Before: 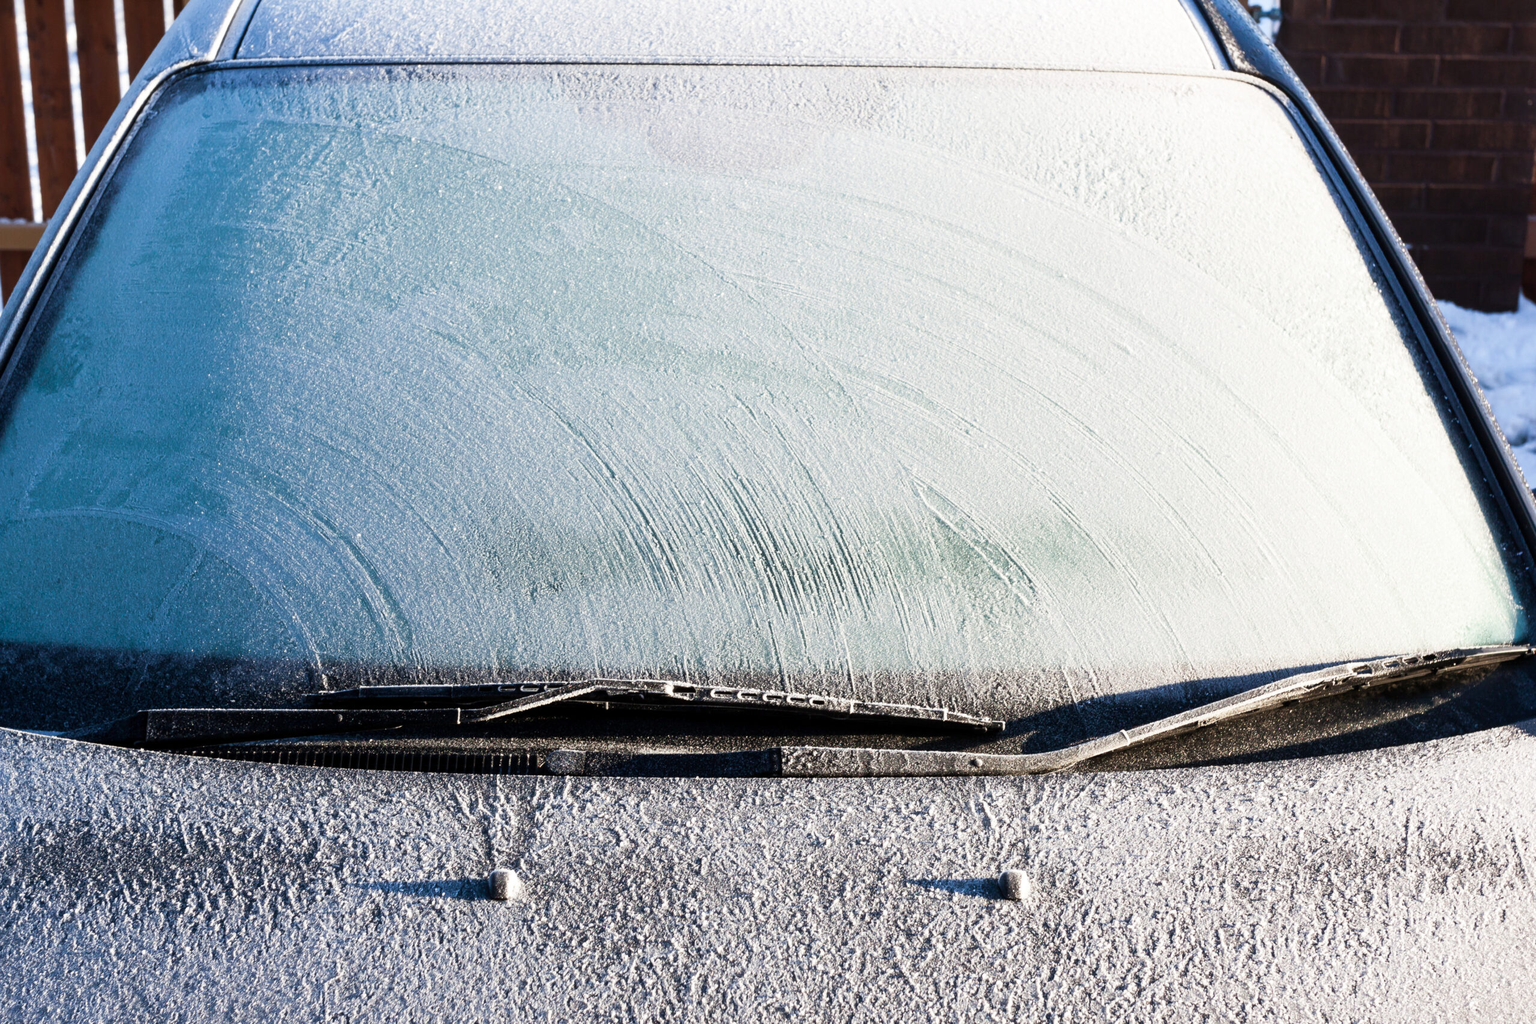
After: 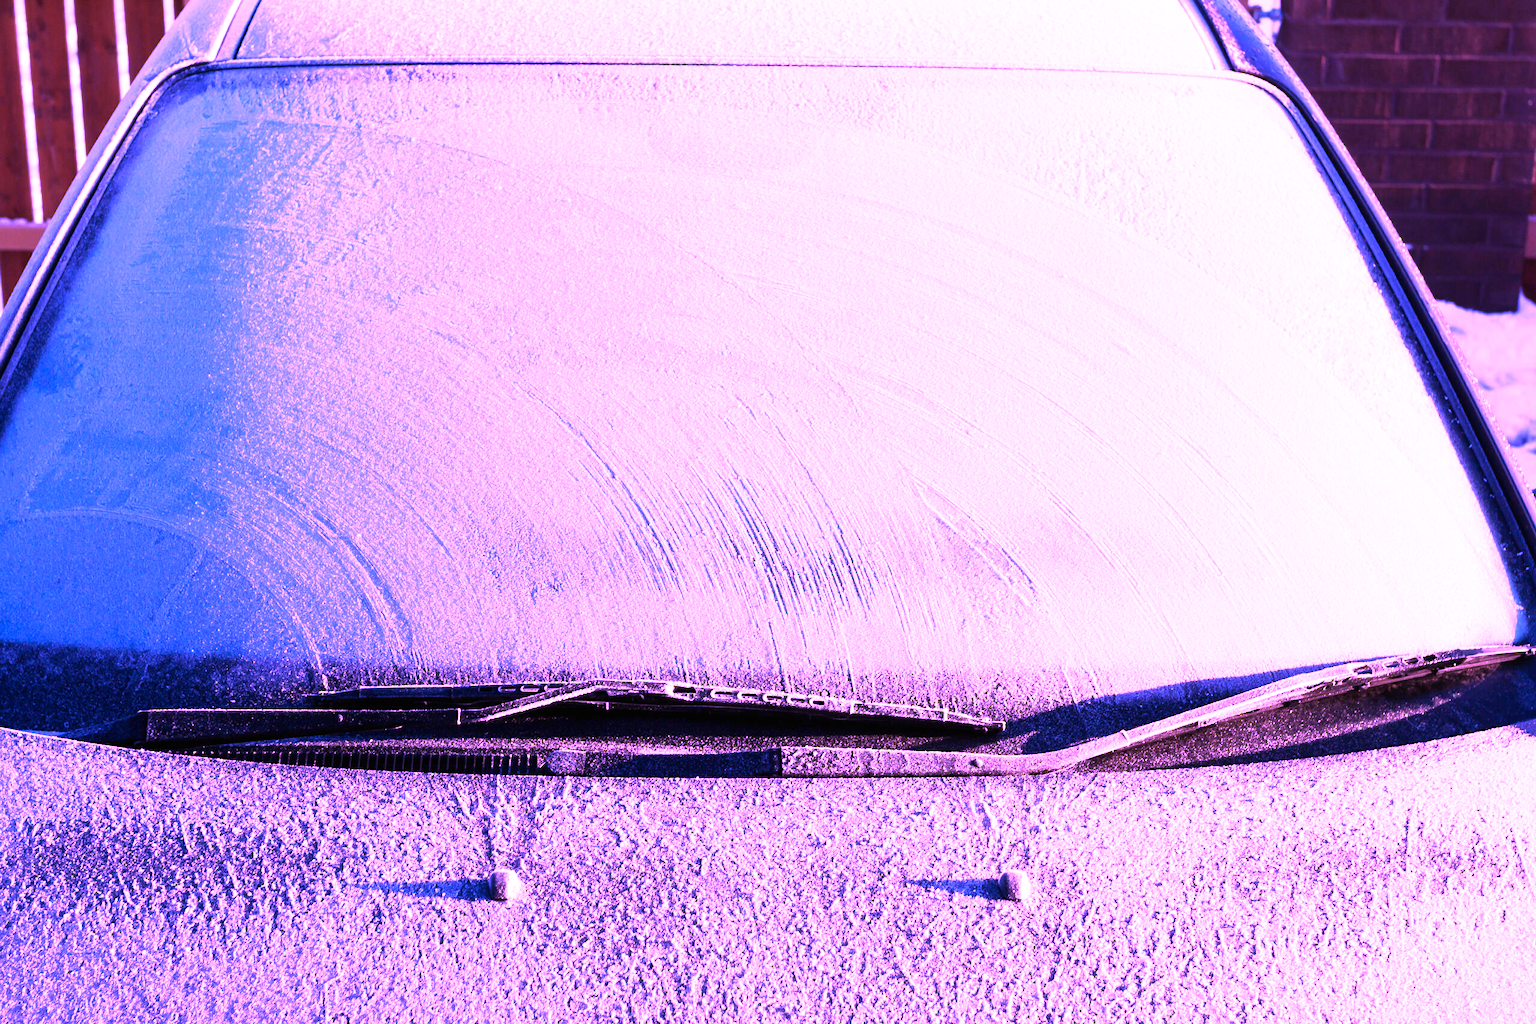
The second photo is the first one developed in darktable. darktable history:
exposure: exposure 0.16 EV, compensate highlight preservation false
tone curve: curves: ch0 [(0, 0.009) (1, 0.985)], color space Lab, linked channels, preserve colors none
white balance: red 1.648, blue 2.275
contrast brightness saturation: contrast 0.08
